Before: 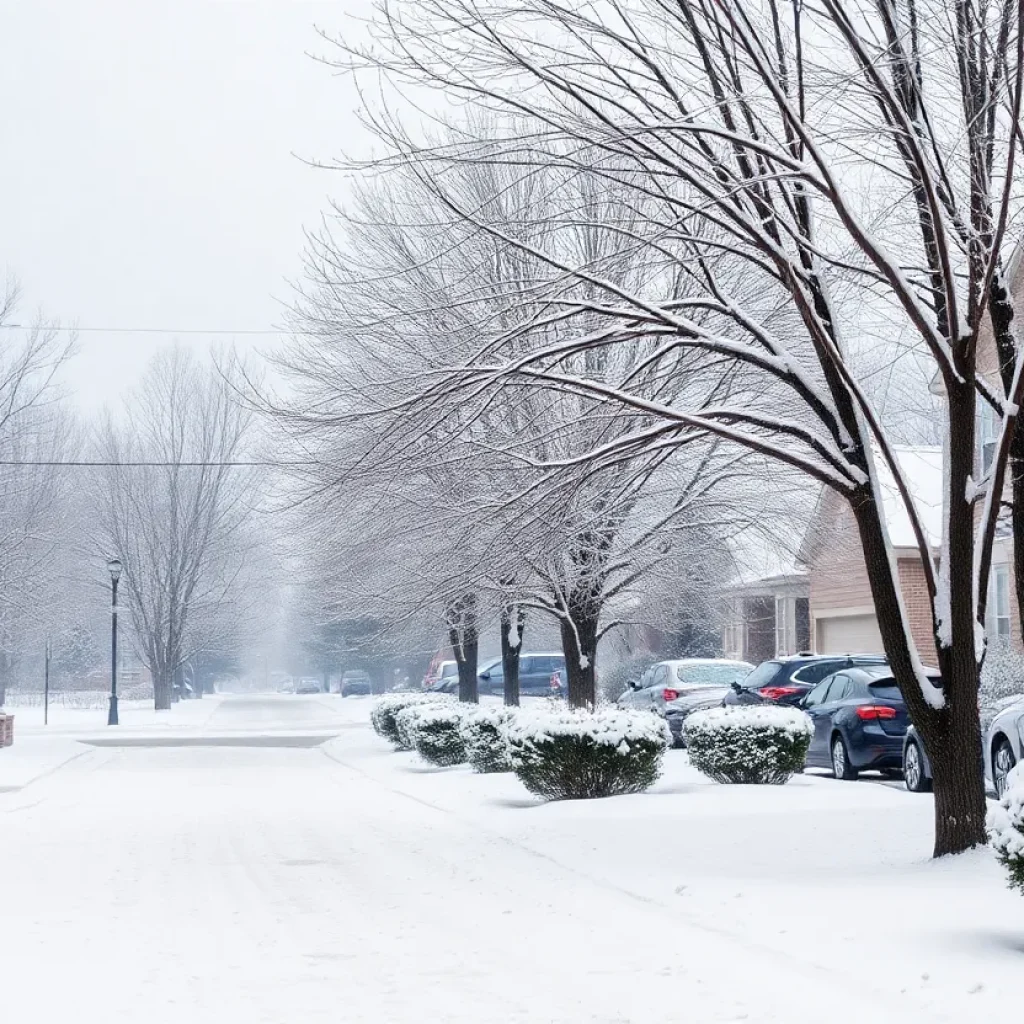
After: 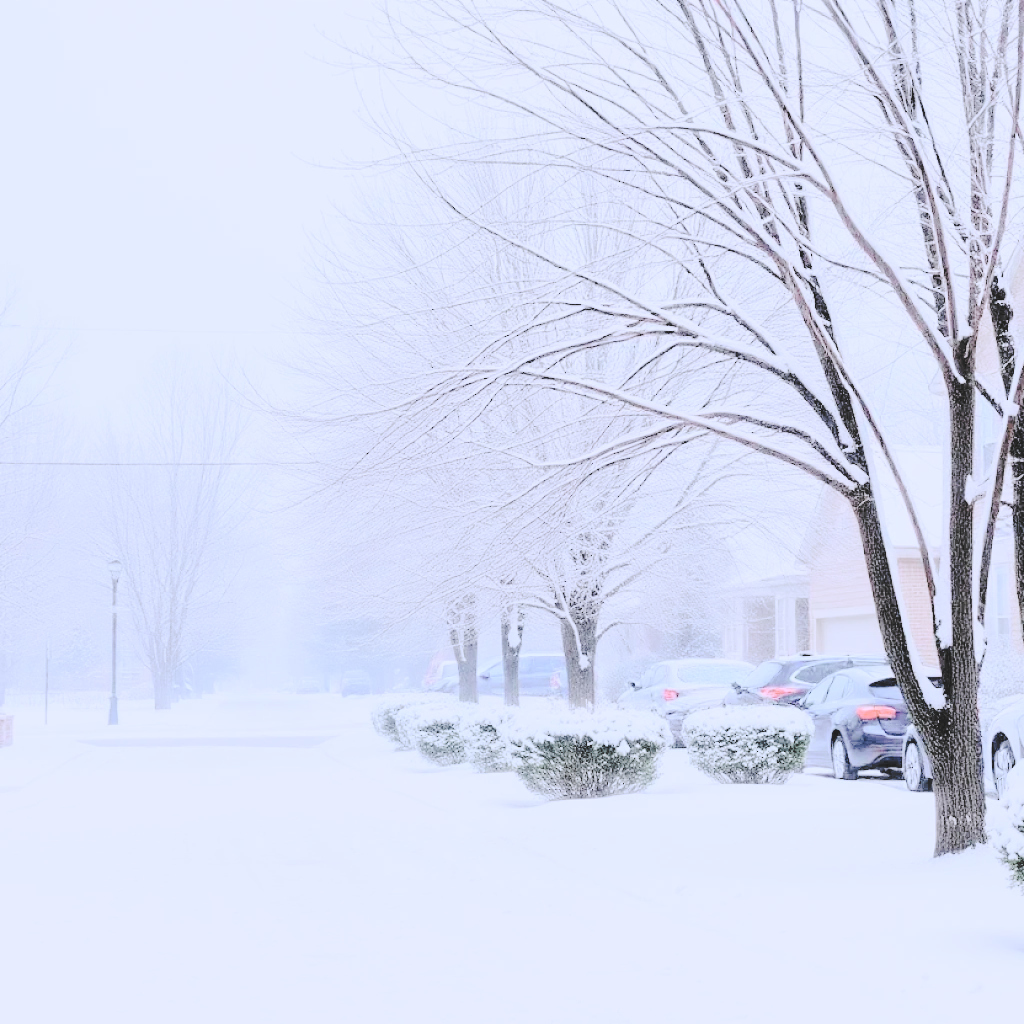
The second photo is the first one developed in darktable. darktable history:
color calibration: illuminant as shot in camera, x 0.379, y 0.396, temperature 4138.76 K
filmic rgb: black relative exposure -7.65 EV, white relative exposure 4.56 EV, hardness 3.61
contrast brightness saturation: brightness 1
tone curve: curves: ch0 [(0, 0) (0.003, 0.117) (0.011, 0.115) (0.025, 0.116) (0.044, 0.116) (0.069, 0.112) (0.1, 0.113) (0.136, 0.127) (0.177, 0.148) (0.224, 0.191) (0.277, 0.249) (0.335, 0.363) (0.399, 0.479) (0.468, 0.589) (0.543, 0.664) (0.623, 0.733) (0.709, 0.799) (0.801, 0.852) (0.898, 0.914) (1, 1)], preserve colors none
